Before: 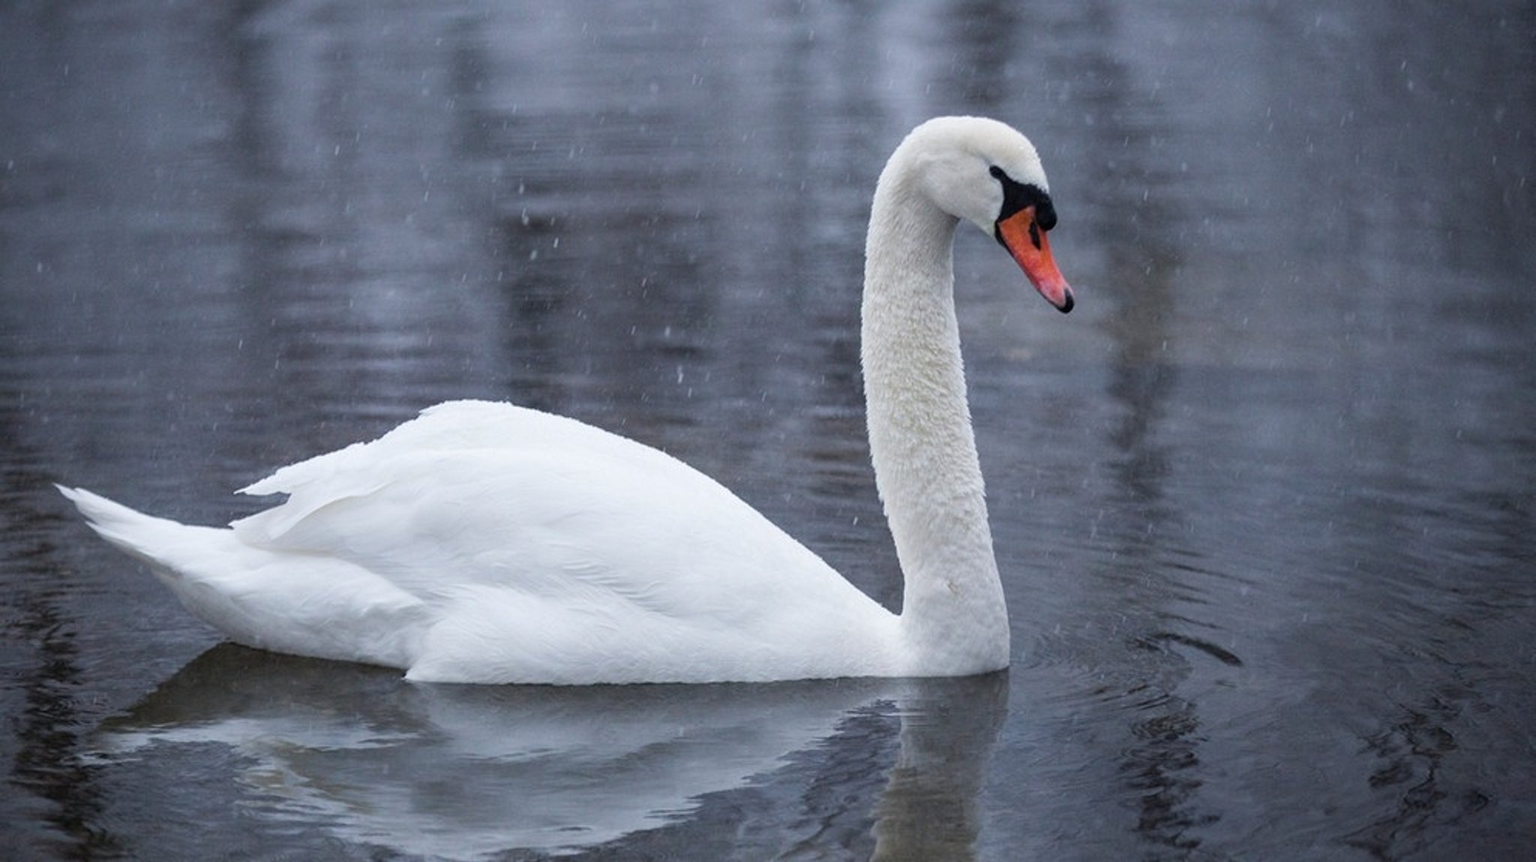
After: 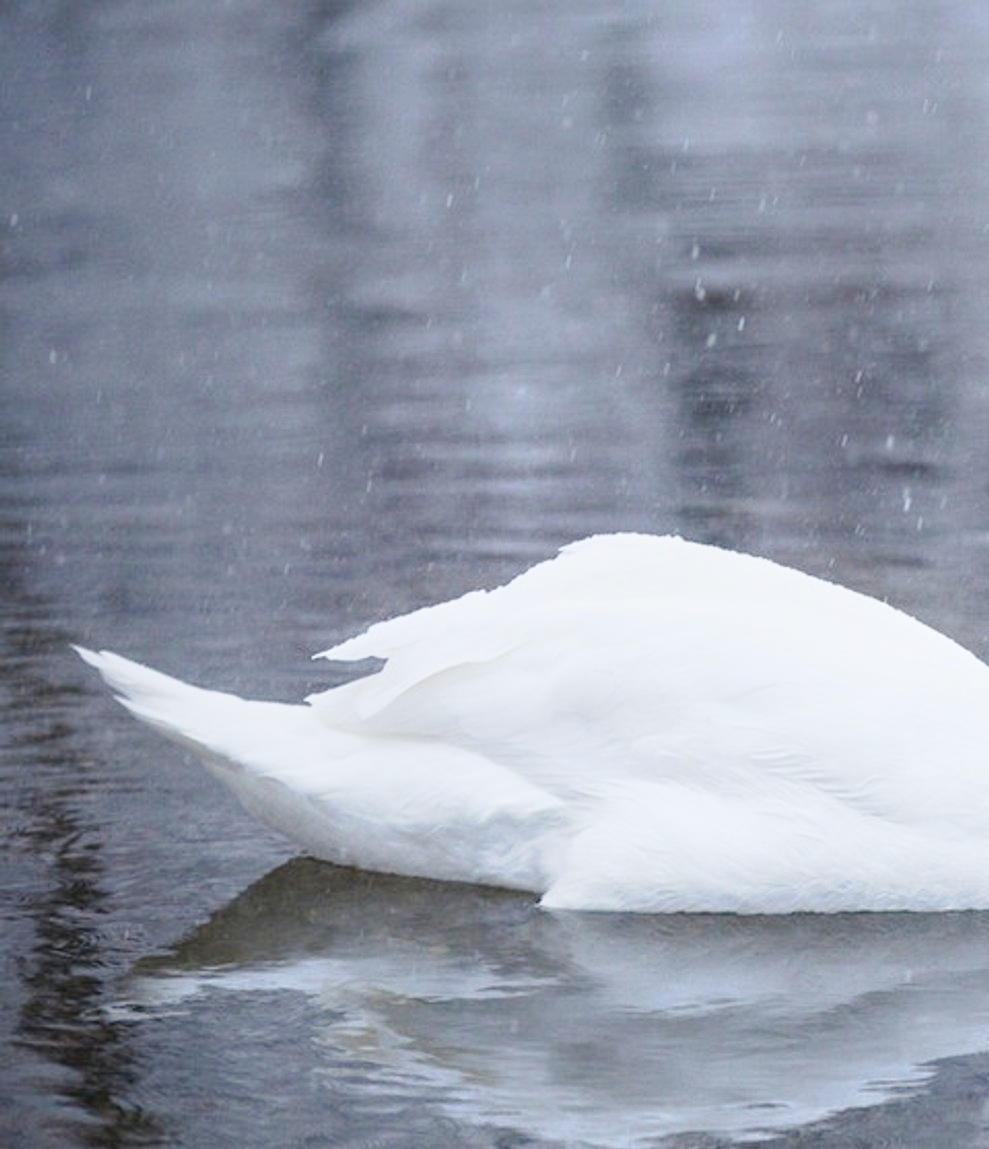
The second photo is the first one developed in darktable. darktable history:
local contrast: highlights 44%, shadows 2%, detail 101%
tone curve: curves: ch0 [(0, 0) (0.003, 0.004) (0.011, 0.015) (0.025, 0.033) (0.044, 0.058) (0.069, 0.091) (0.1, 0.131) (0.136, 0.178) (0.177, 0.232) (0.224, 0.294) (0.277, 0.362) (0.335, 0.434) (0.399, 0.512) (0.468, 0.582) (0.543, 0.646) (0.623, 0.713) (0.709, 0.783) (0.801, 0.876) (0.898, 0.938) (1, 1)], preserve colors none
crop and rotate: left 0.037%, top 0%, right 51.636%
base curve: curves: ch0 [(0, 0) (0.666, 0.806) (1, 1)]
